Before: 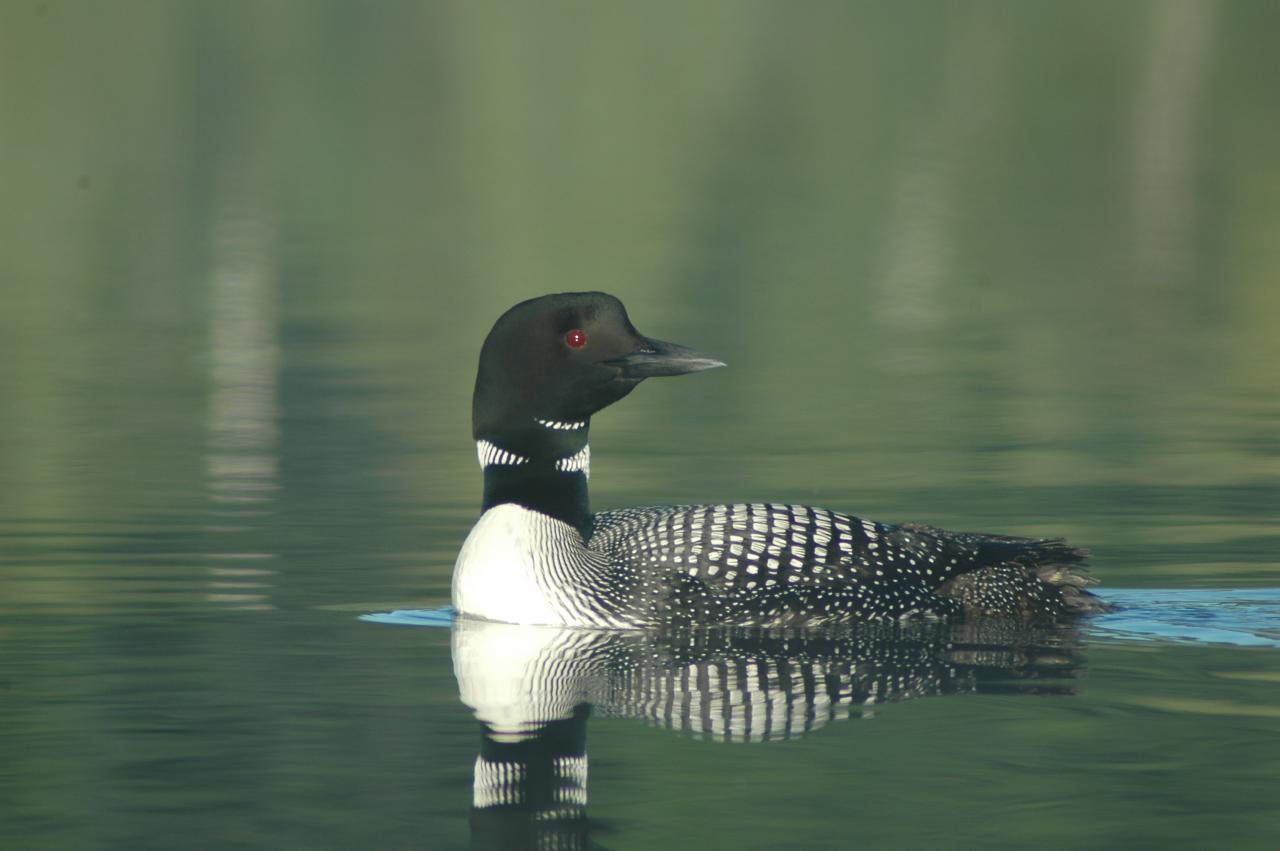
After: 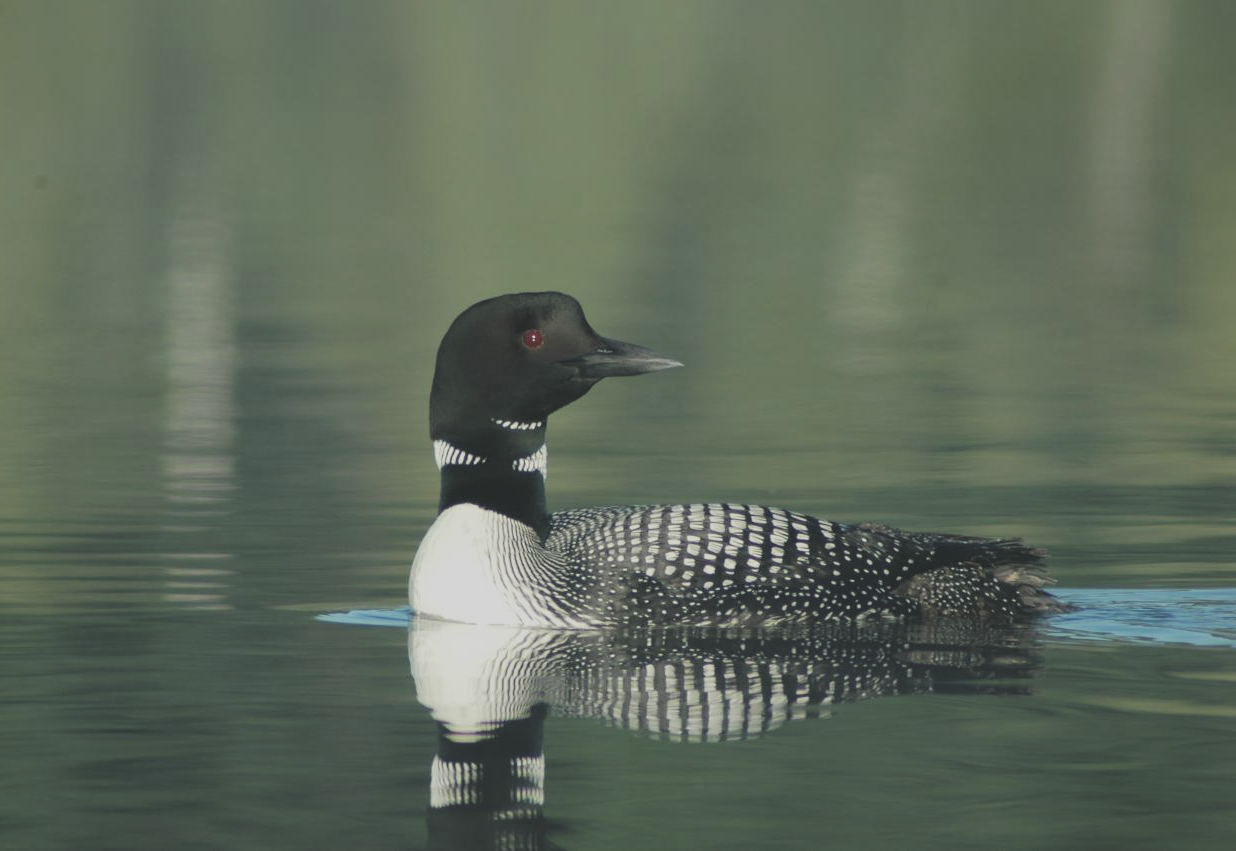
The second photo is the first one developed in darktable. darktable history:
crop and rotate: left 3.381%
contrast brightness saturation: contrast -0.081, brightness -0.036, saturation -0.106
filmic rgb: black relative exposure -5.03 EV, white relative exposure 3.96 EV, threshold 3.03 EV, hardness 2.88, contrast 1.196, highlights saturation mix -30.47%, enable highlight reconstruction true
exposure: black level correction -0.03, compensate highlight preservation false
